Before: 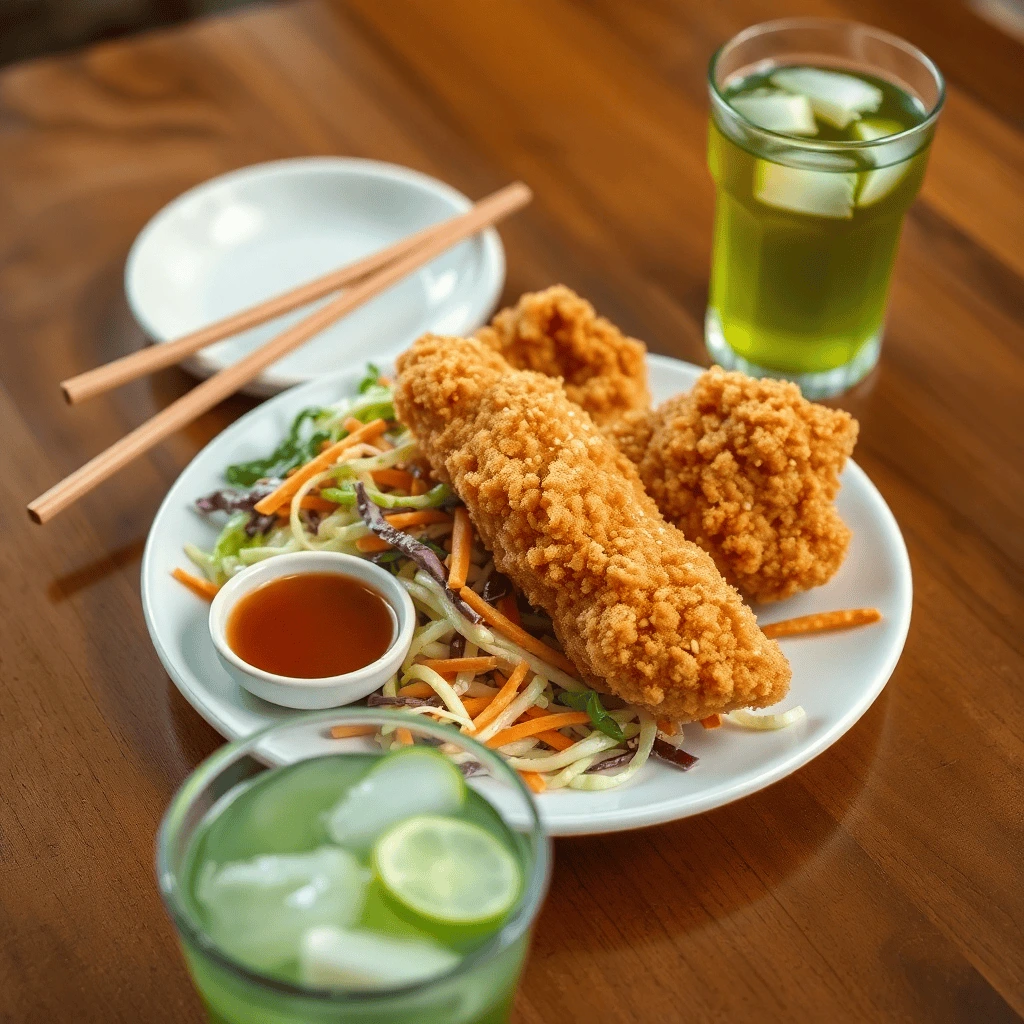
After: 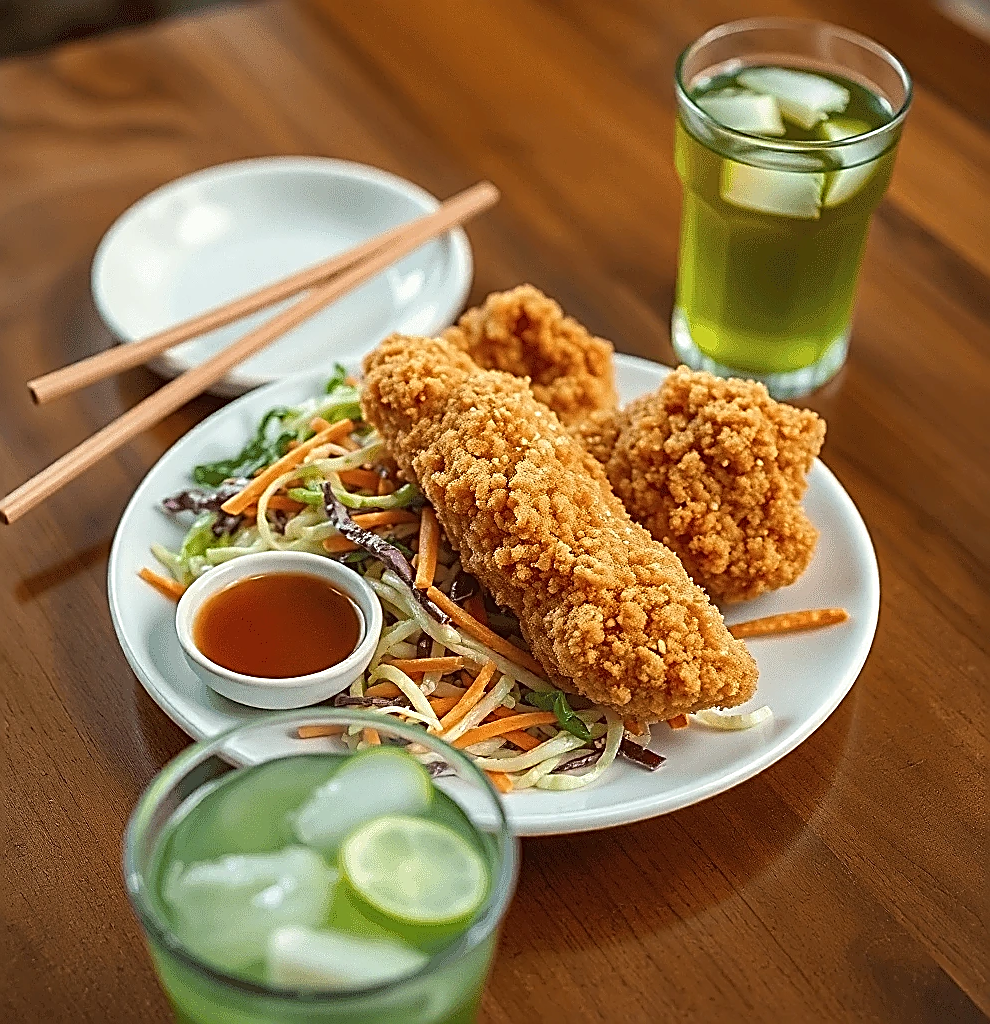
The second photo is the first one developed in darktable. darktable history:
contrast brightness saturation: saturation -0.046
sharpen: amount 1.874
crop and rotate: left 3.283%
